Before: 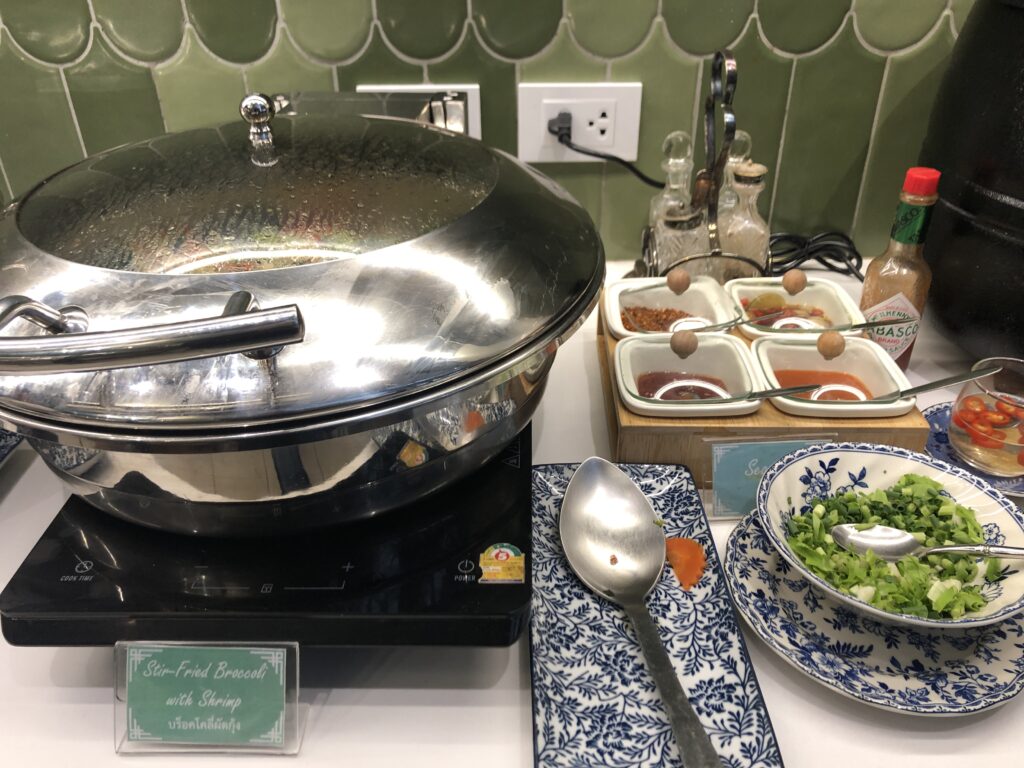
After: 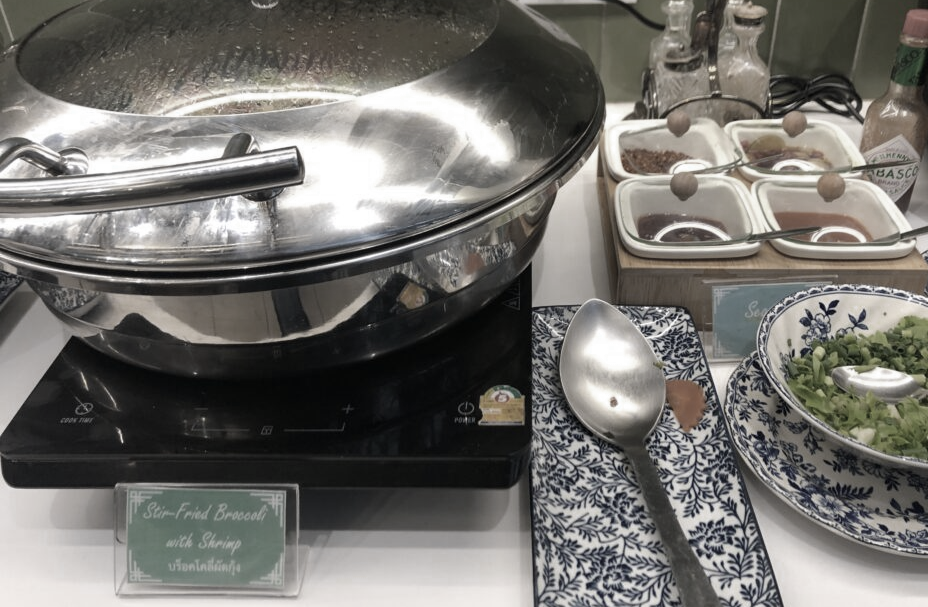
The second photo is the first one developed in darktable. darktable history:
color zones: curves: ch0 [(0, 0.487) (0.241, 0.395) (0.434, 0.373) (0.658, 0.412) (0.838, 0.487)]; ch1 [(0, 0) (0.053, 0.053) (0.211, 0.202) (0.579, 0.259) (0.781, 0.241)]
crop: top 20.679%, right 9.328%, bottom 0.212%
